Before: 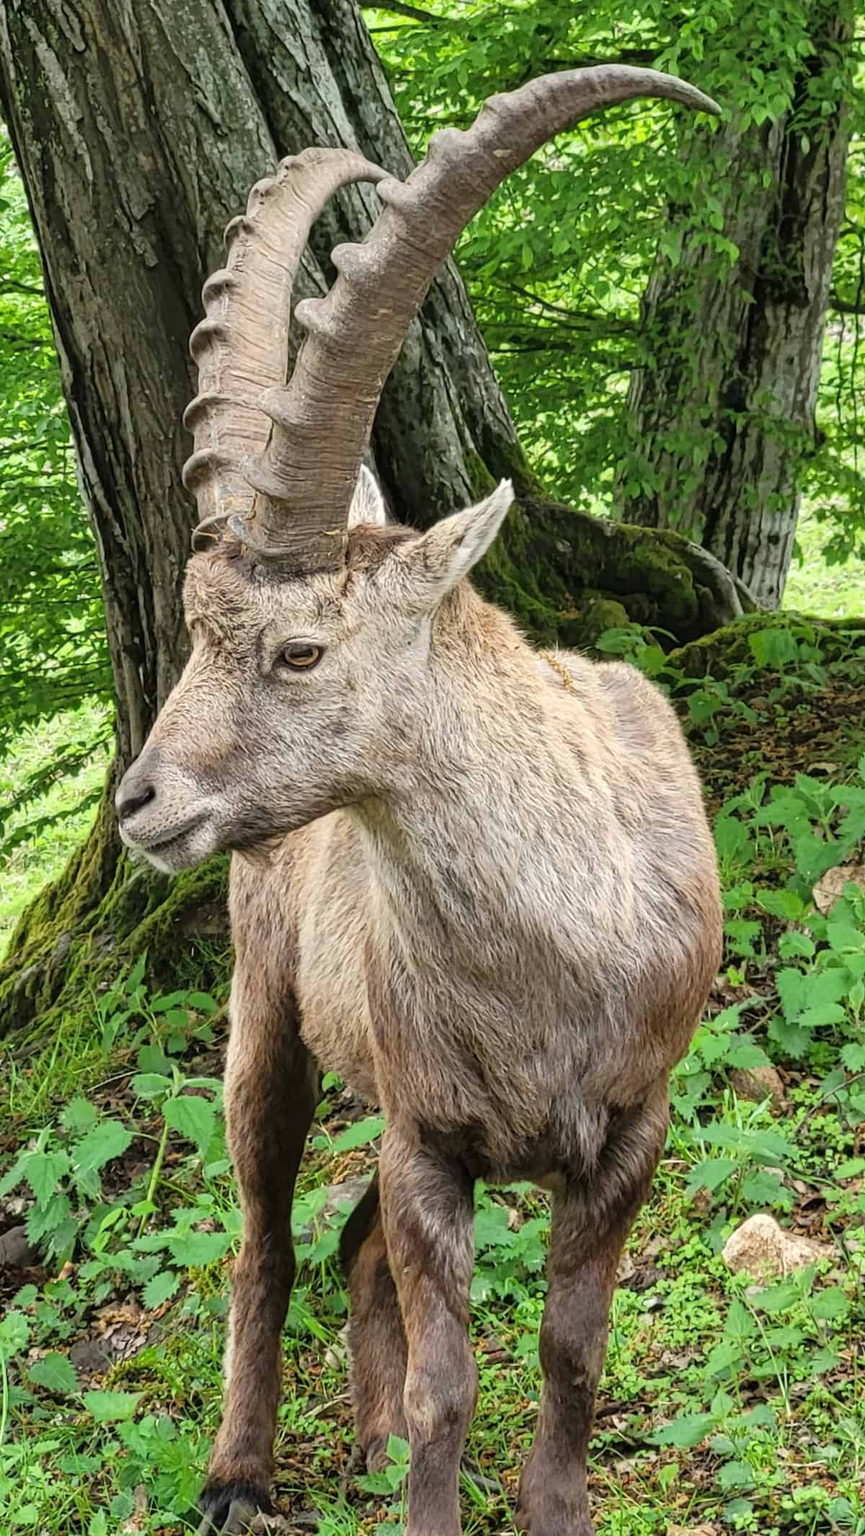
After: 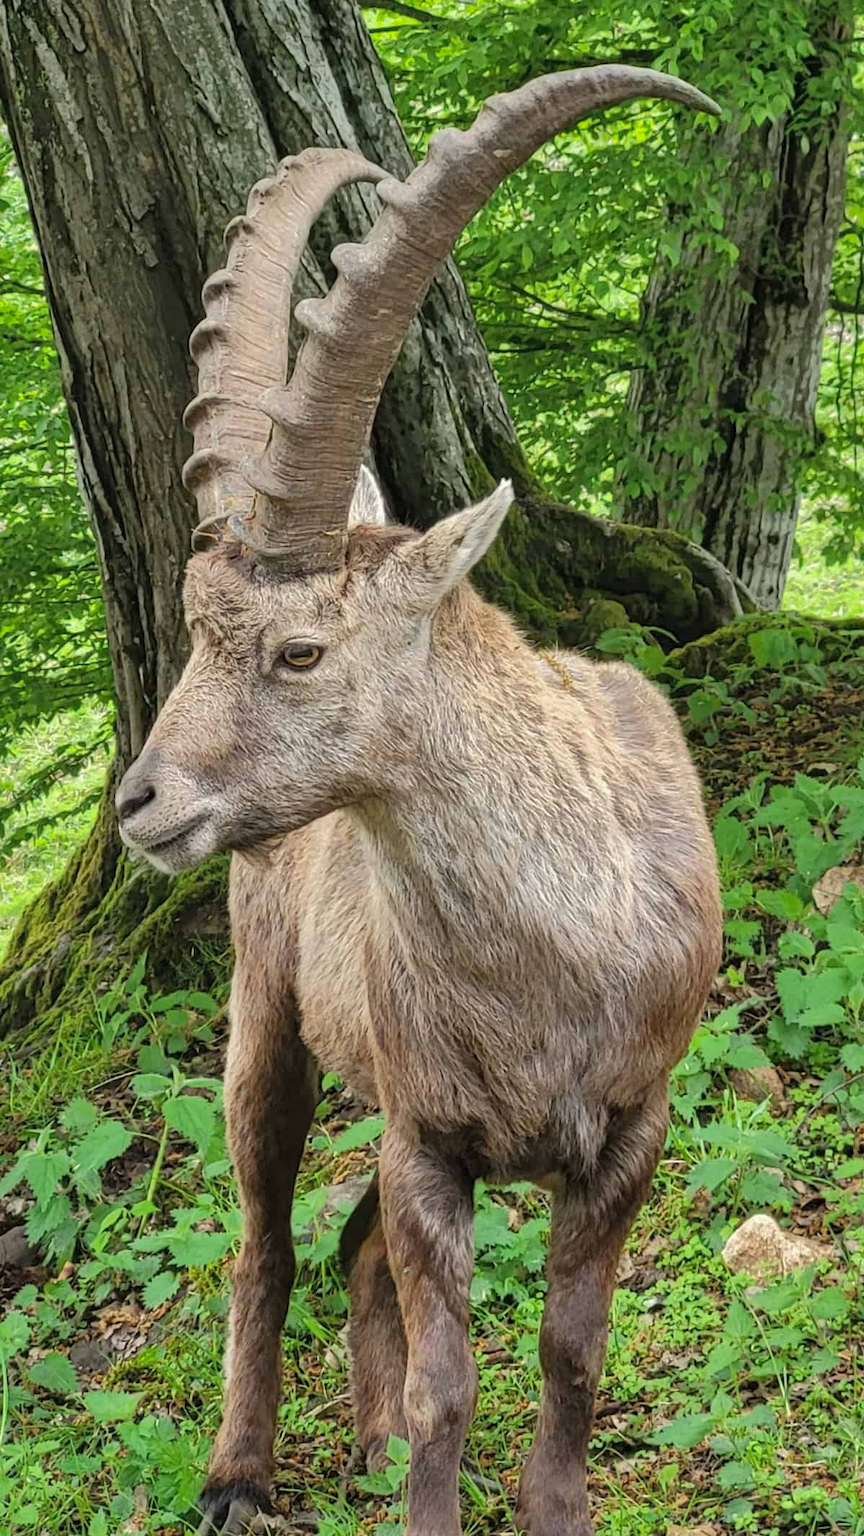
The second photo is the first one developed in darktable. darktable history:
shadows and highlights: shadows 39.9, highlights -59.85
